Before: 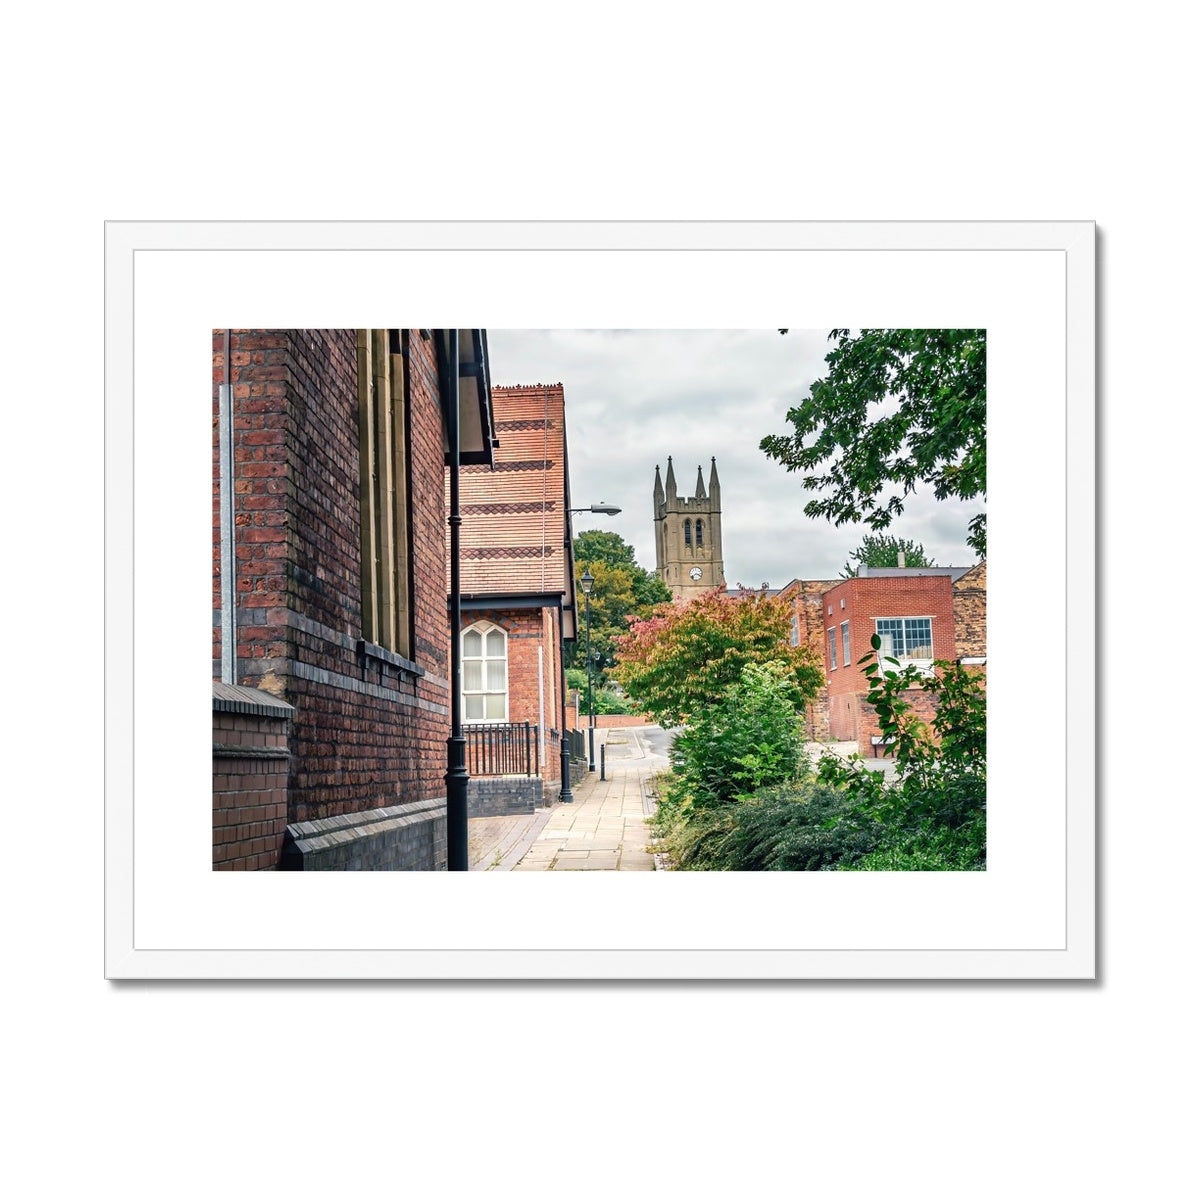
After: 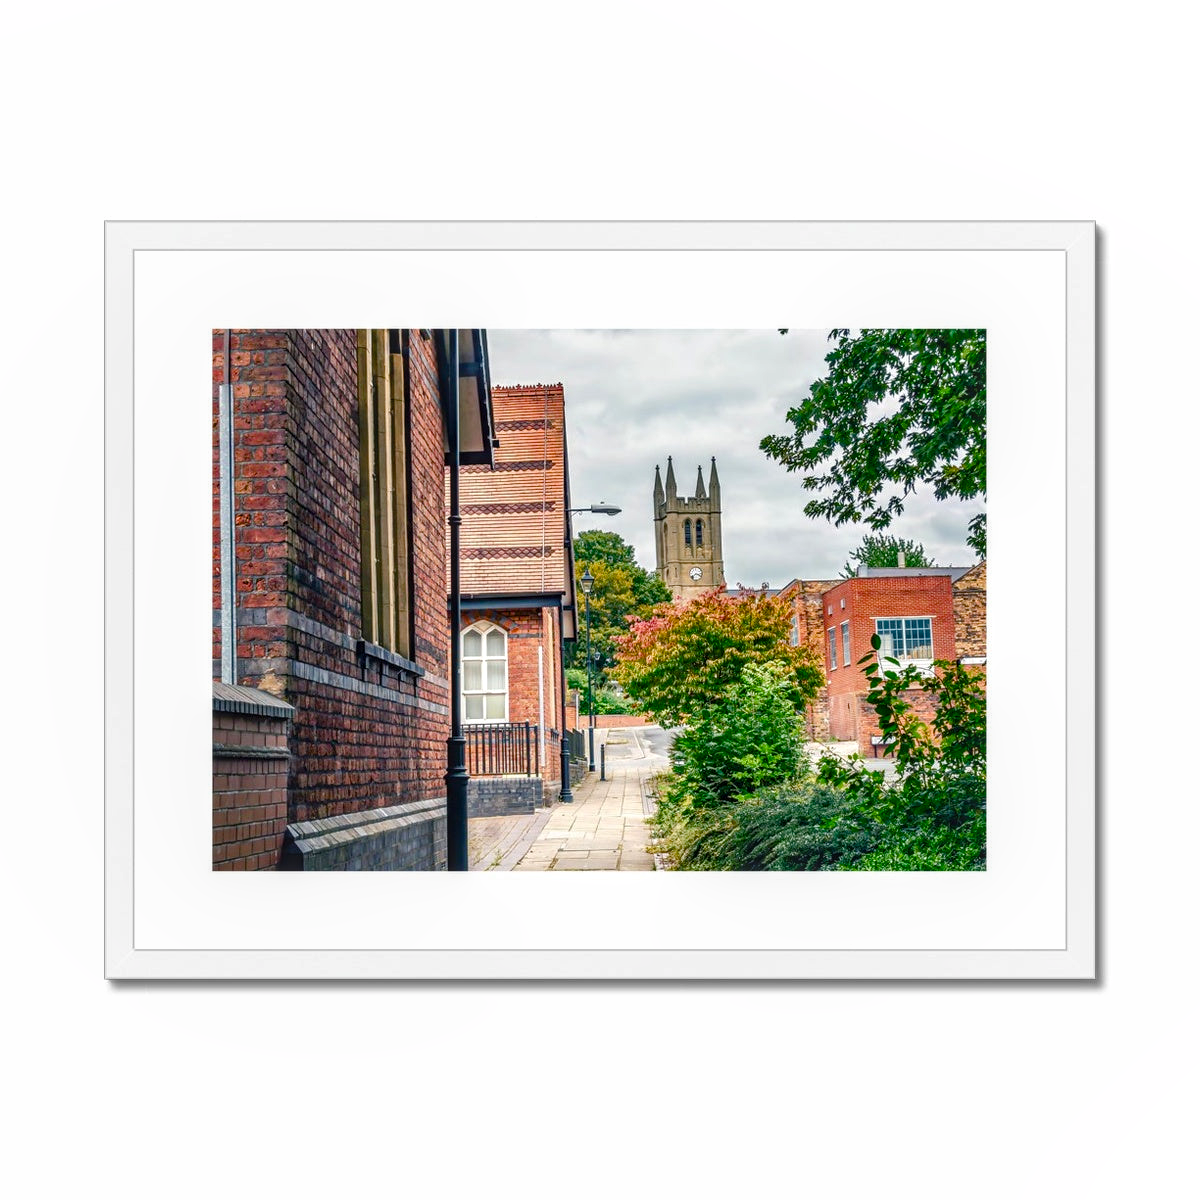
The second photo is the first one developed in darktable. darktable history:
local contrast: on, module defaults
color balance rgb: perceptual saturation grading › global saturation 35%, perceptual saturation grading › highlights -25%, perceptual saturation grading › shadows 50%
